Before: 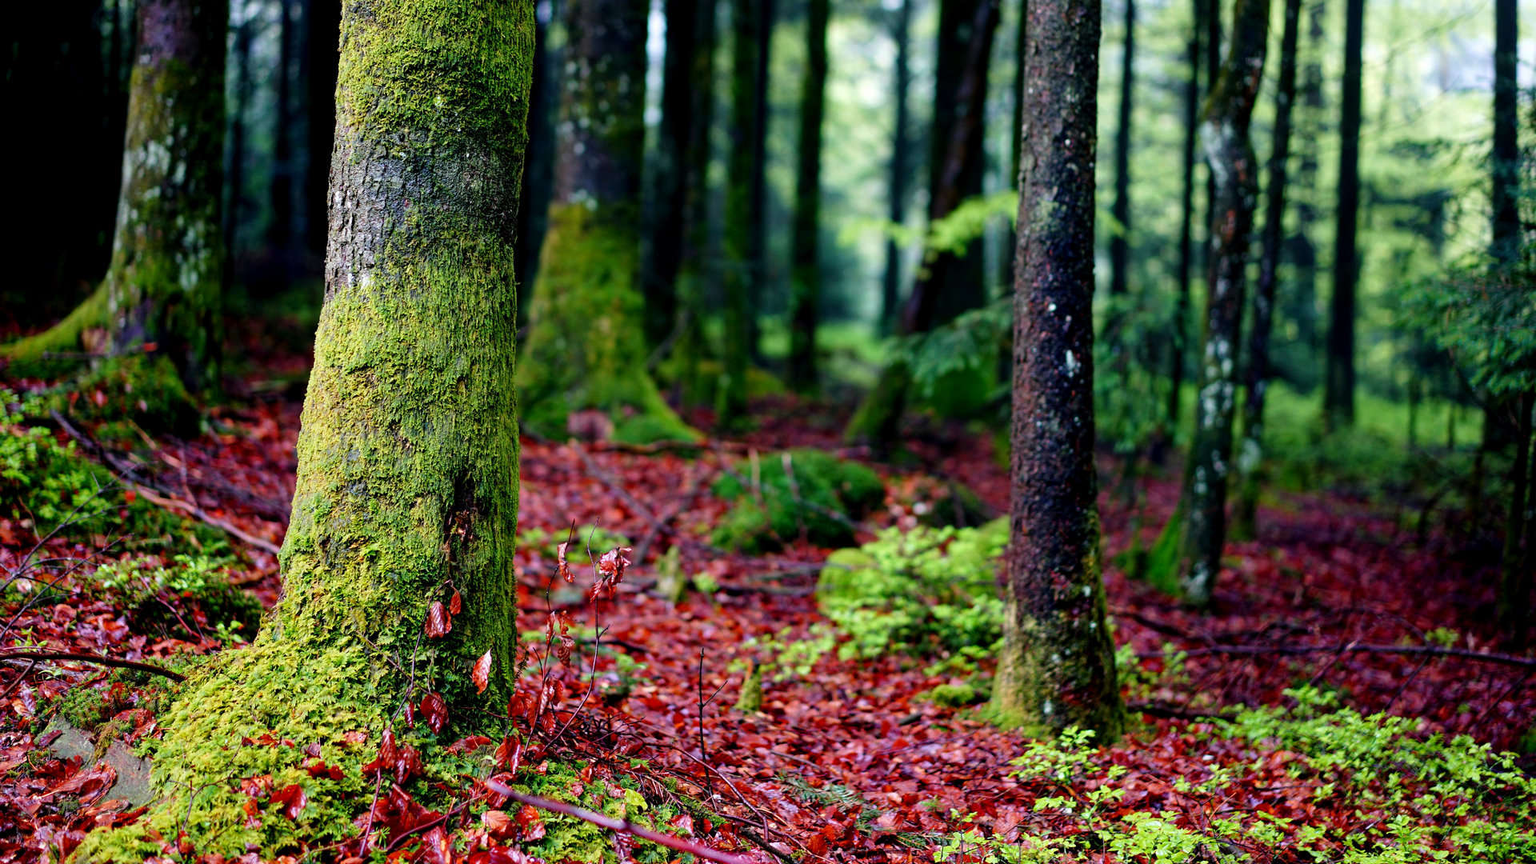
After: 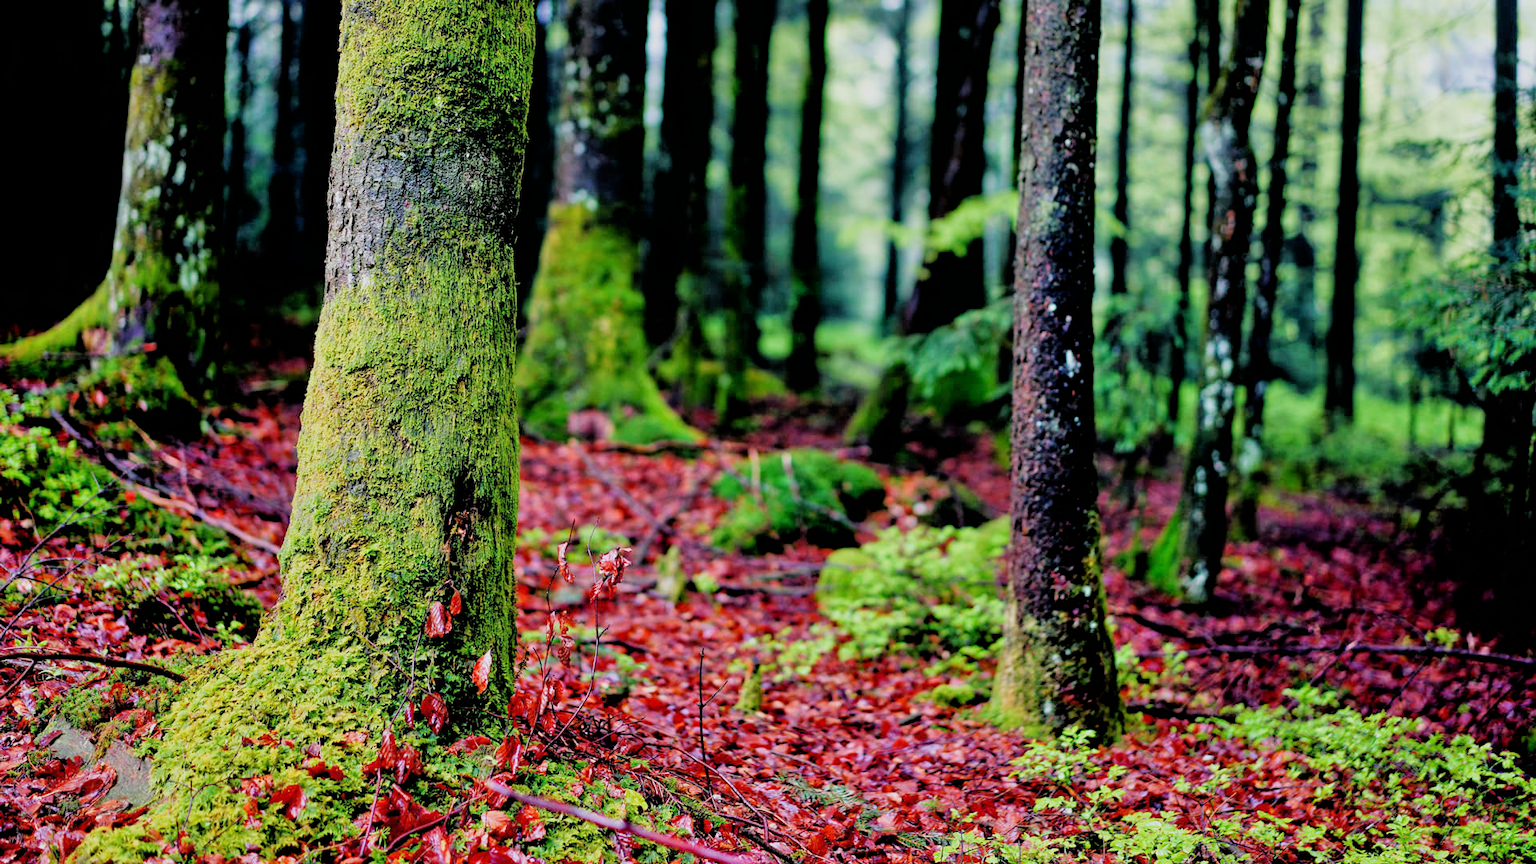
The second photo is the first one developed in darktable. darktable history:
filmic rgb: black relative exposure -5.02 EV, white relative exposure 3.99 EV, hardness 2.88, contrast 1.188, highlights saturation mix -29.79%
tone equalizer: -7 EV 0.143 EV, -6 EV 0.611 EV, -5 EV 1.17 EV, -4 EV 1.35 EV, -3 EV 1.17 EV, -2 EV 0.6 EV, -1 EV 0.15 EV
